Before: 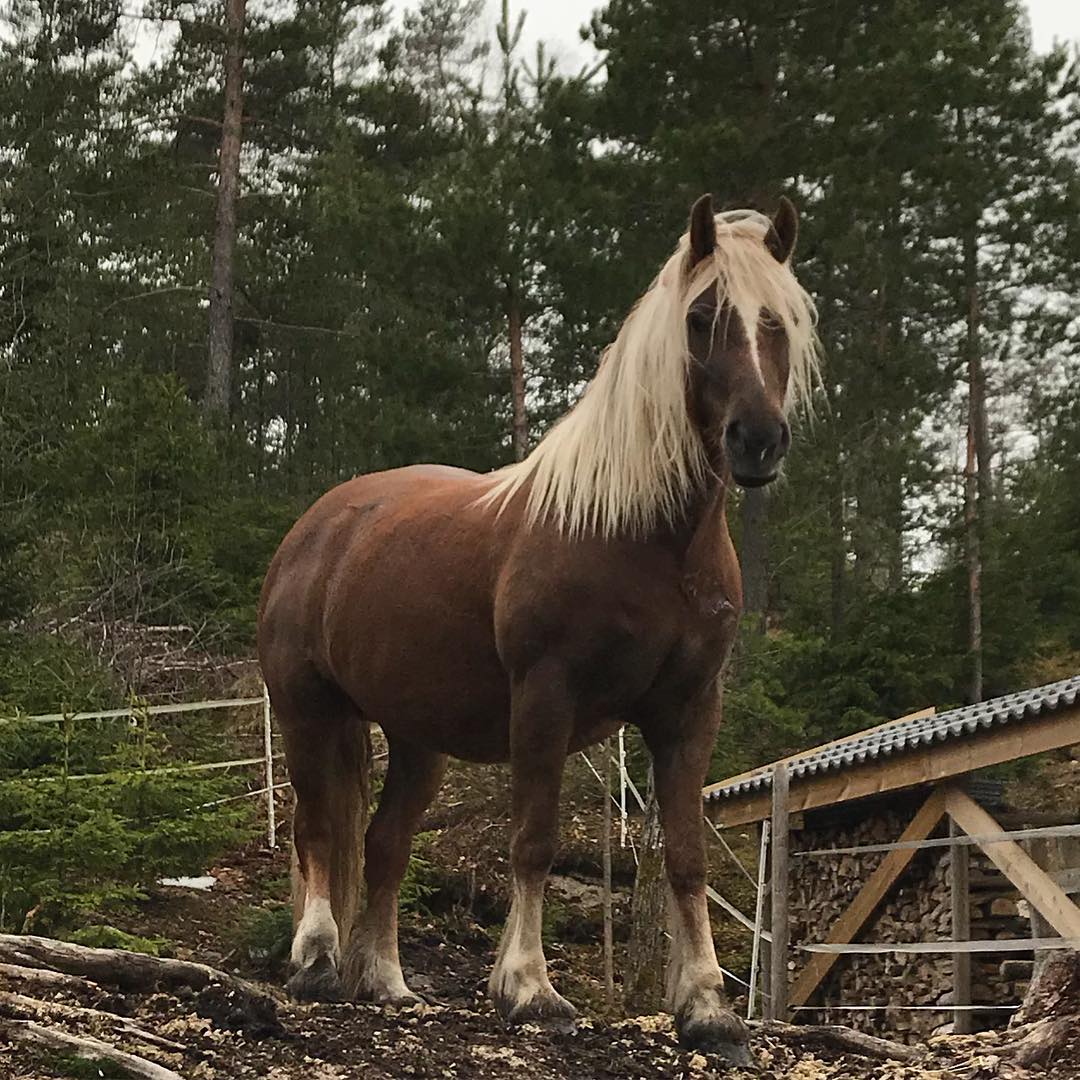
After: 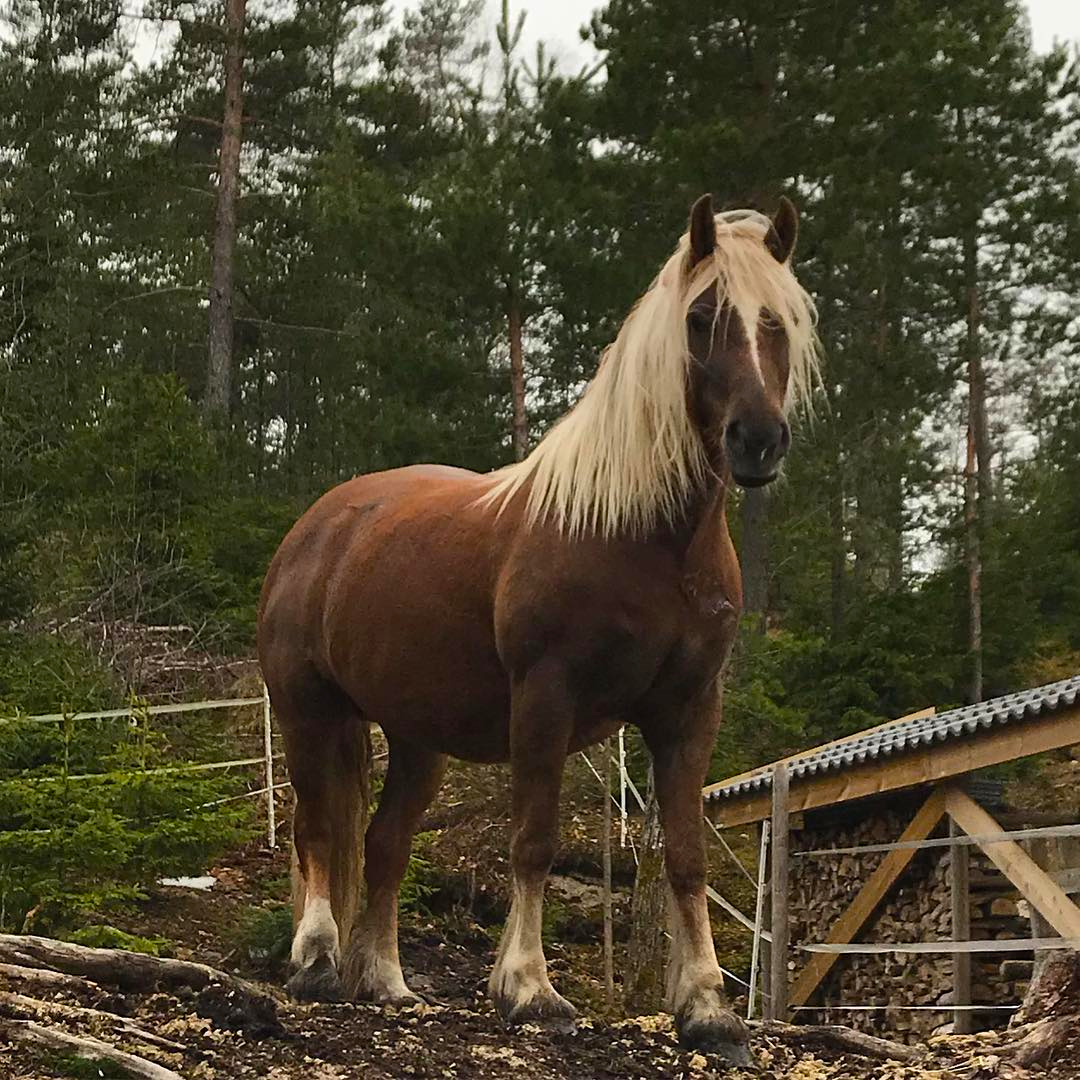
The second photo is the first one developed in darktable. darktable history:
color balance rgb: perceptual saturation grading › global saturation 29.683%
